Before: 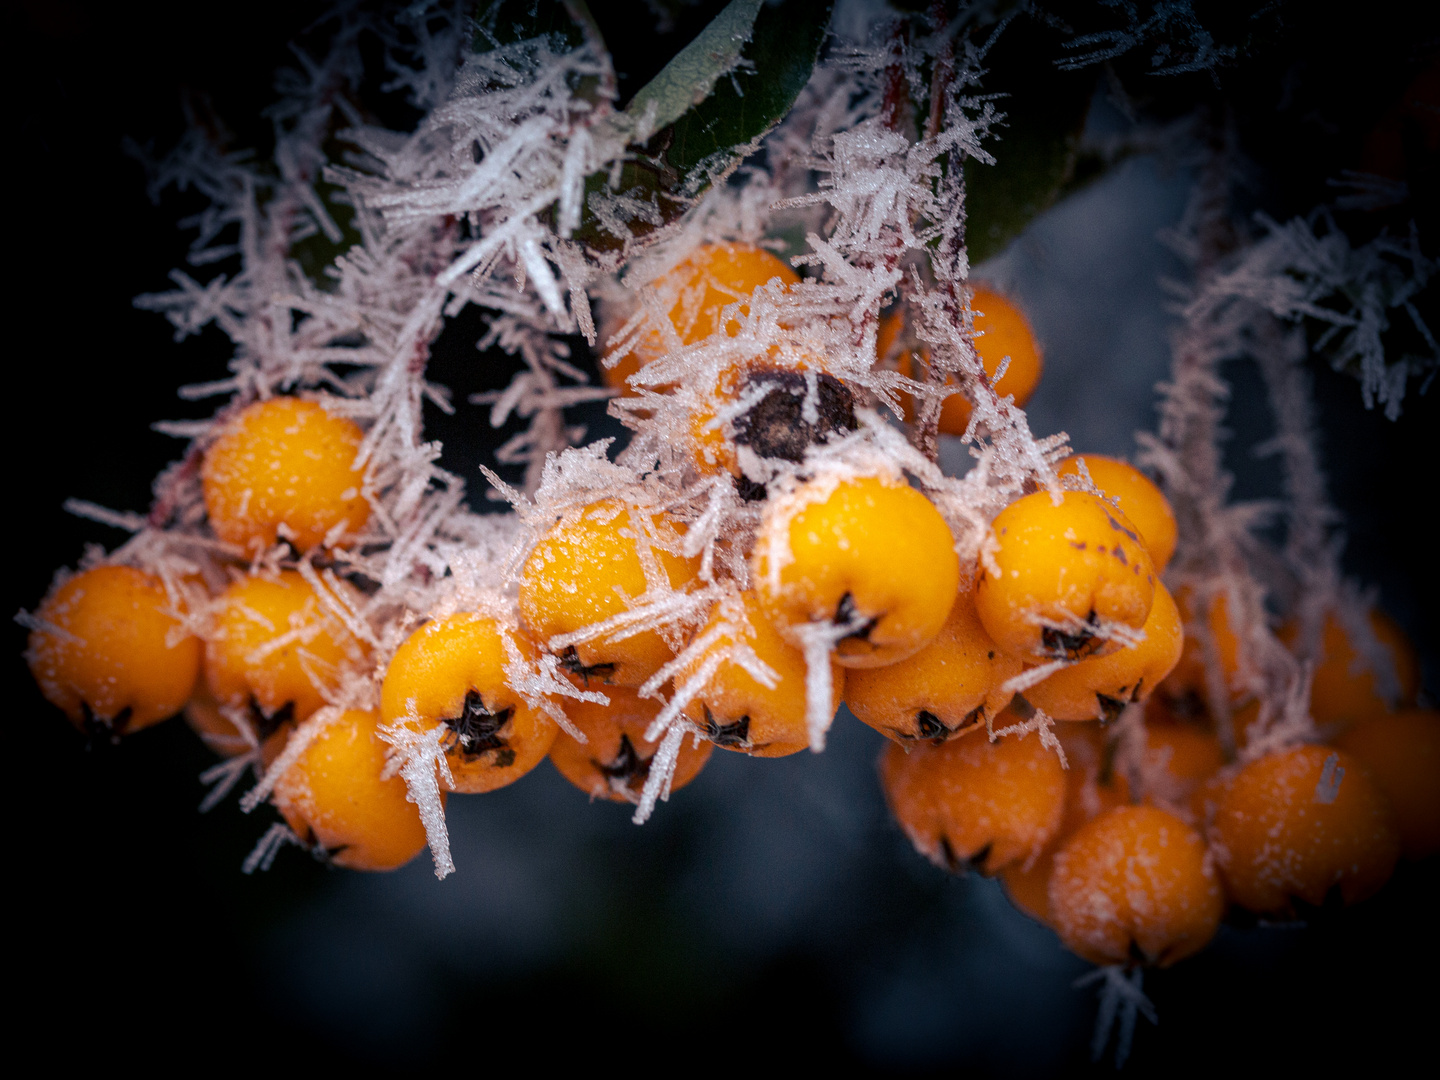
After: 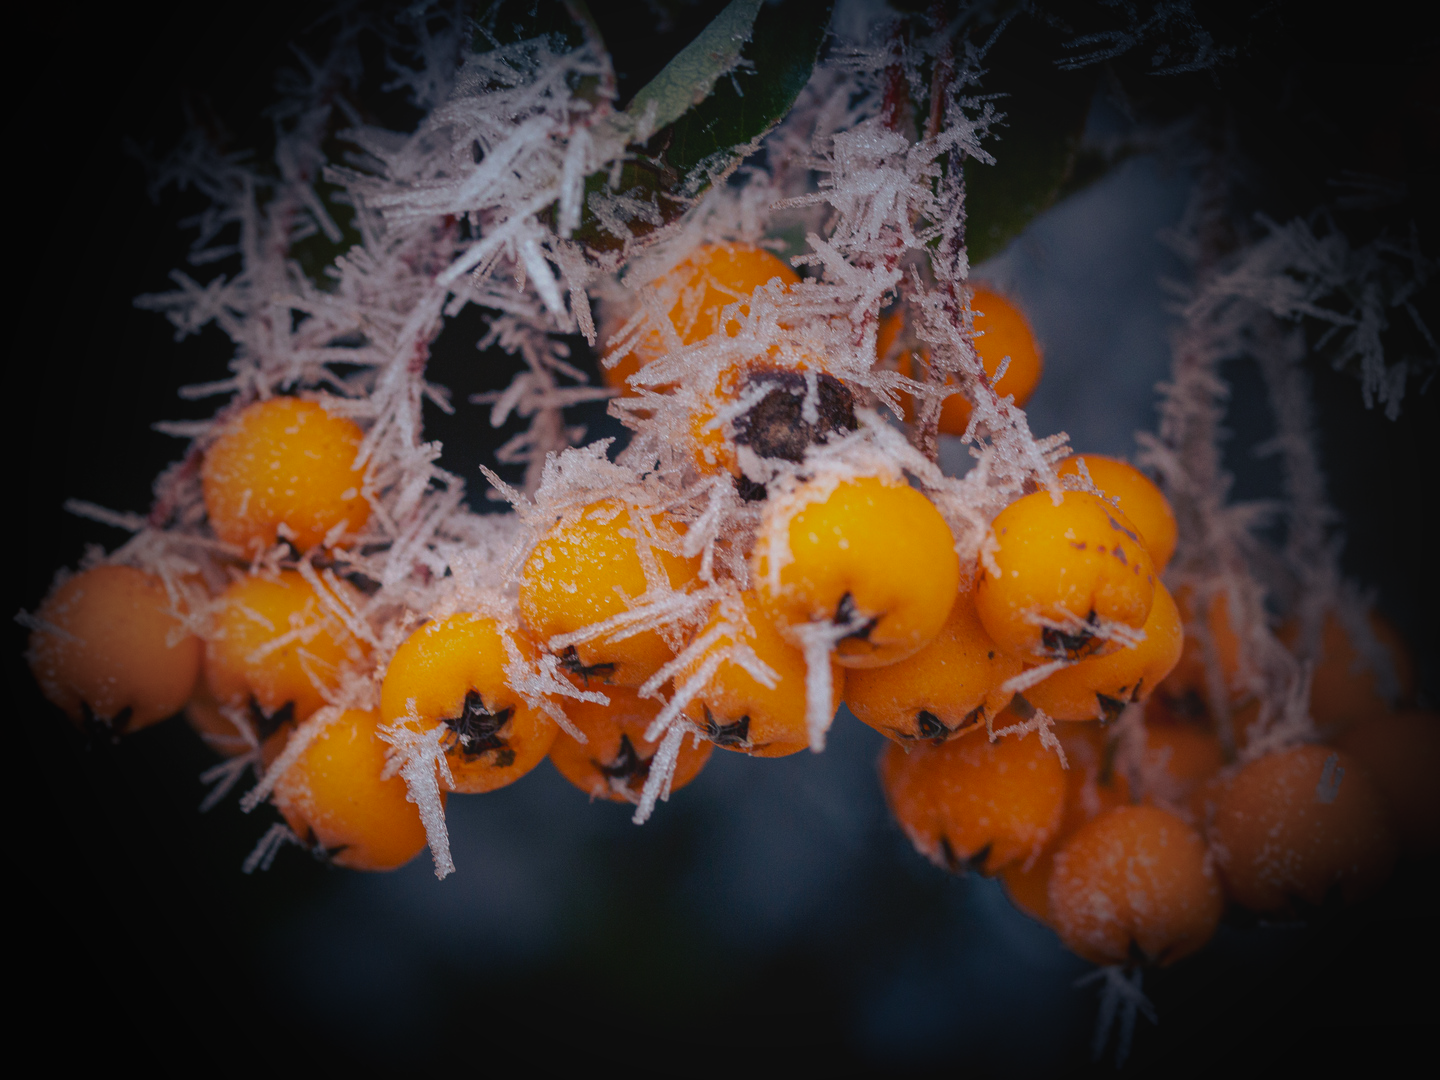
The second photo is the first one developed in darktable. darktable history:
exposure: black level correction 0, compensate highlight preservation false
vignetting: fall-off start 65.13%, width/height ratio 0.882, unbound false
local contrast: detail 69%
